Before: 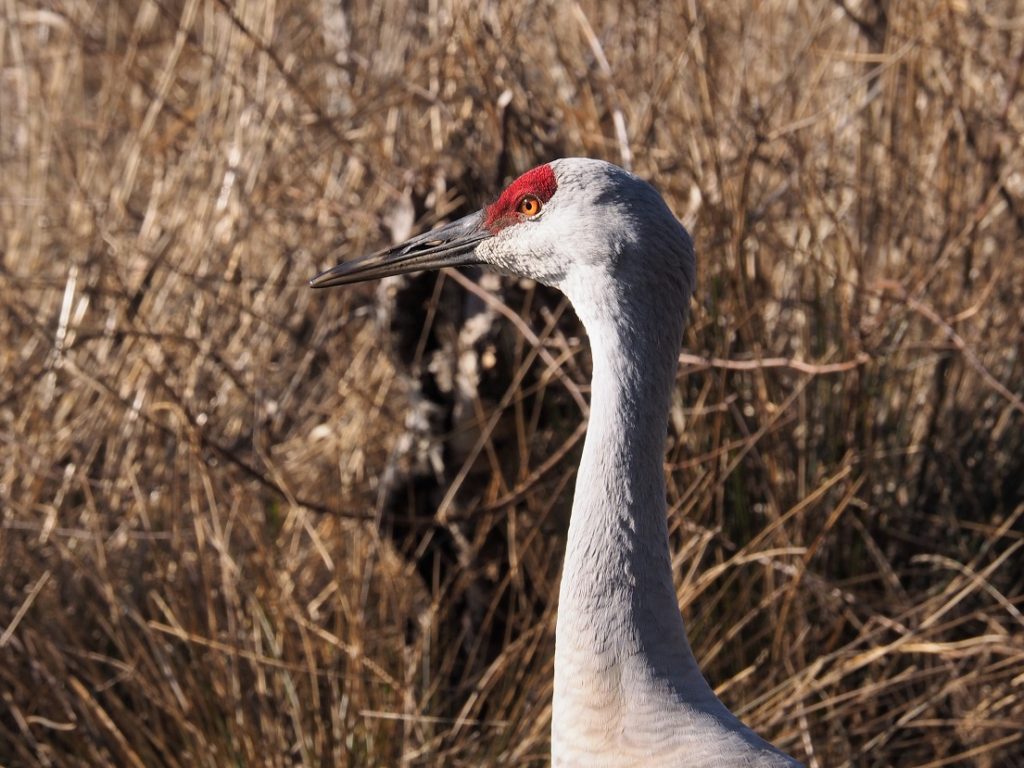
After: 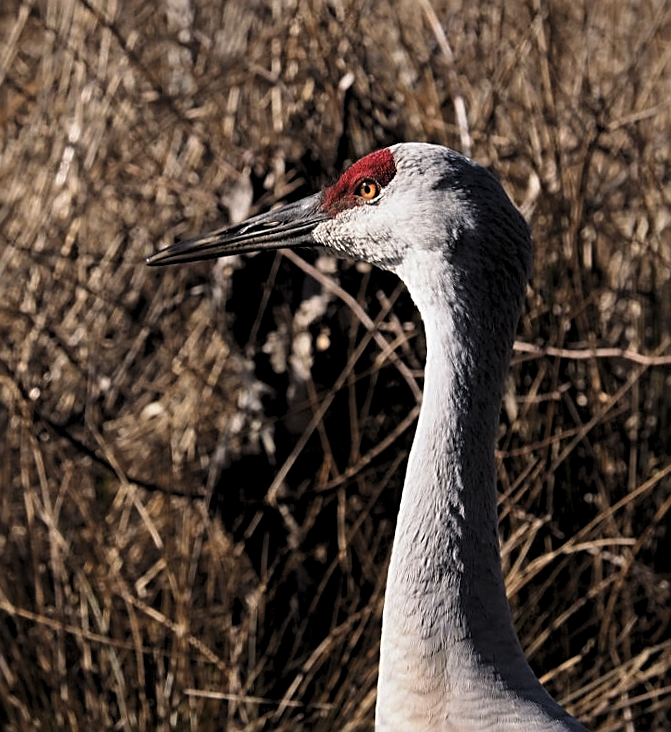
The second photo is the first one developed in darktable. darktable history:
sharpen: radius 2.531, amount 0.628
crop and rotate: left 15.754%, right 17.579%
levels: levels [0.116, 0.574, 1]
rotate and perspective: rotation 1.57°, crop left 0.018, crop right 0.982, crop top 0.039, crop bottom 0.961
